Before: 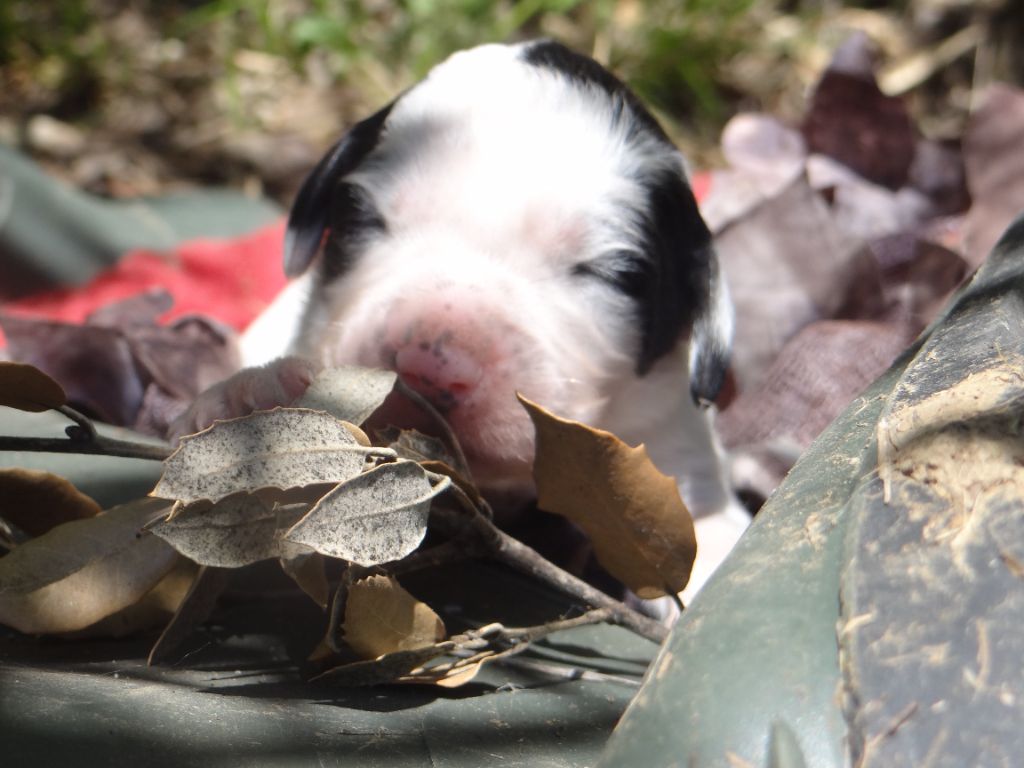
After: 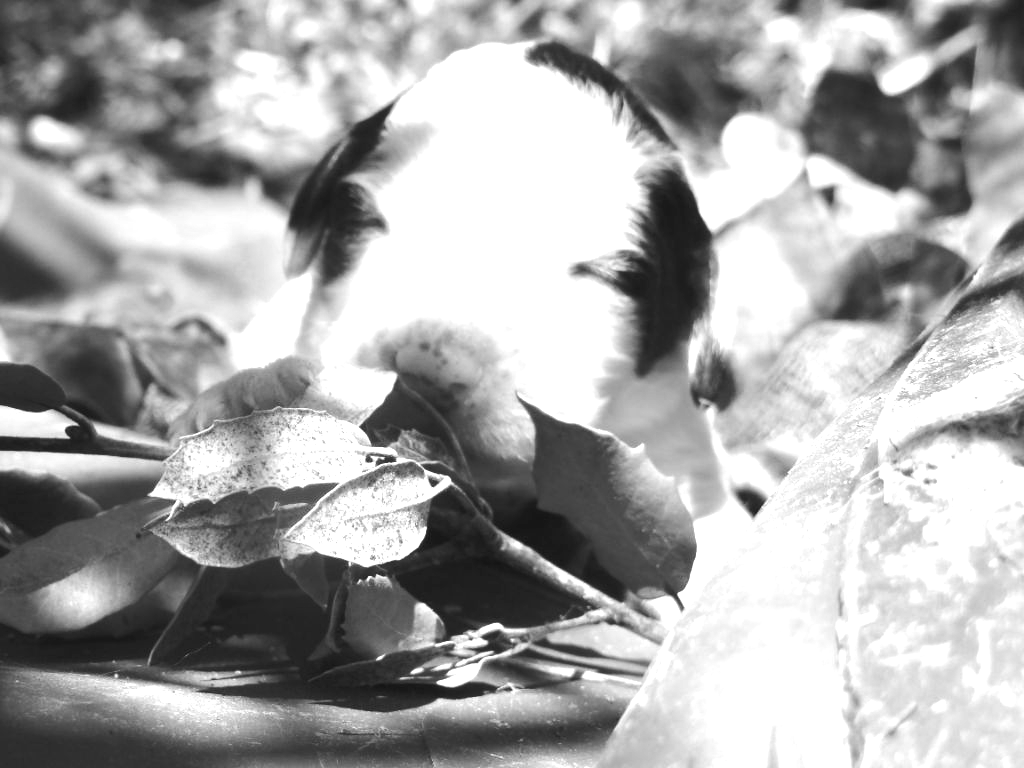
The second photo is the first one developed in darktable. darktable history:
monochrome: a -71.75, b 75.82
exposure: black level correction 0, exposure 1.2 EV, compensate highlight preservation false
tone equalizer: -8 EV -0.001 EV, -7 EV 0.001 EV, -6 EV -0.002 EV, -5 EV -0.003 EV, -4 EV -0.062 EV, -3 EV -0.222 EV, -2 EV -0.267 EV, -1 EV 0.105 EV, +0 EV 0.303 EV
